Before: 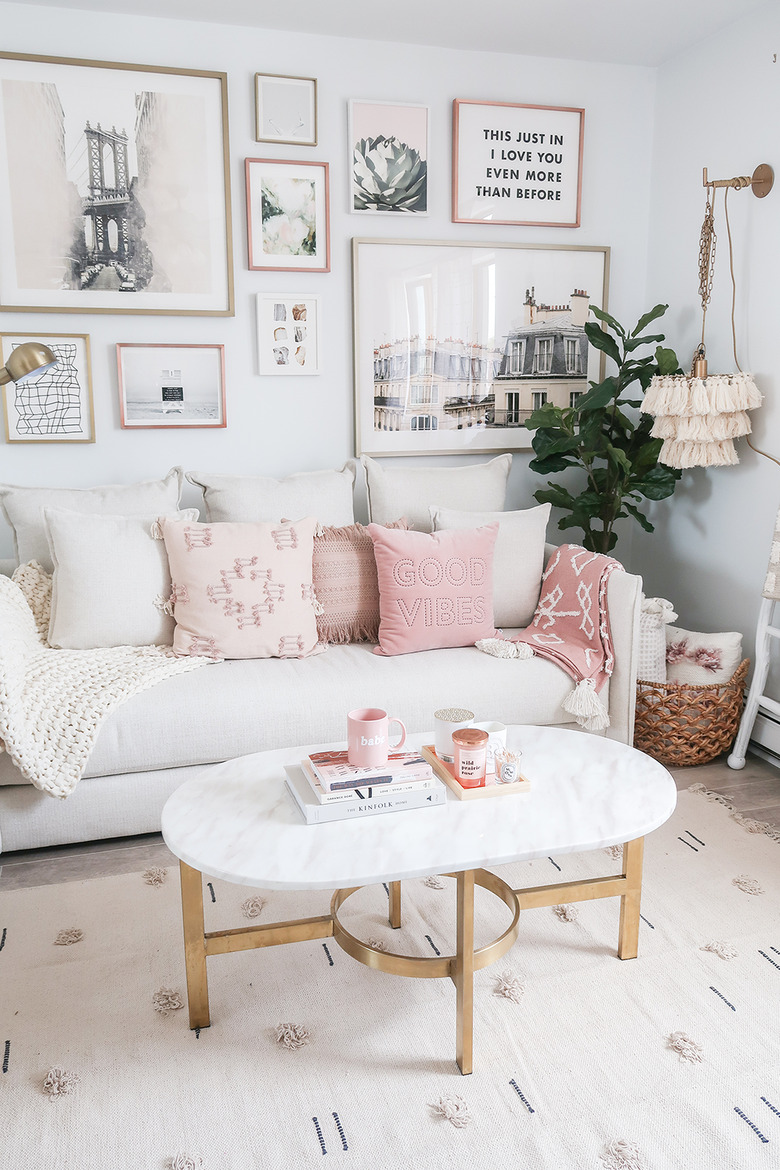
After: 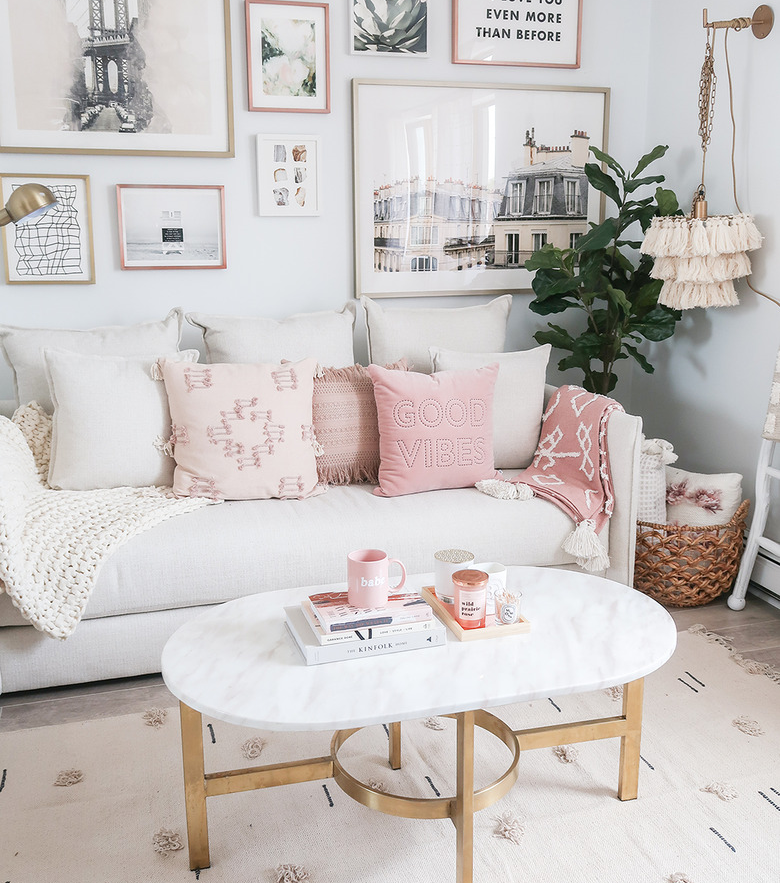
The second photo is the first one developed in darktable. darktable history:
crop: top 13.674%, bottom 10.833%
